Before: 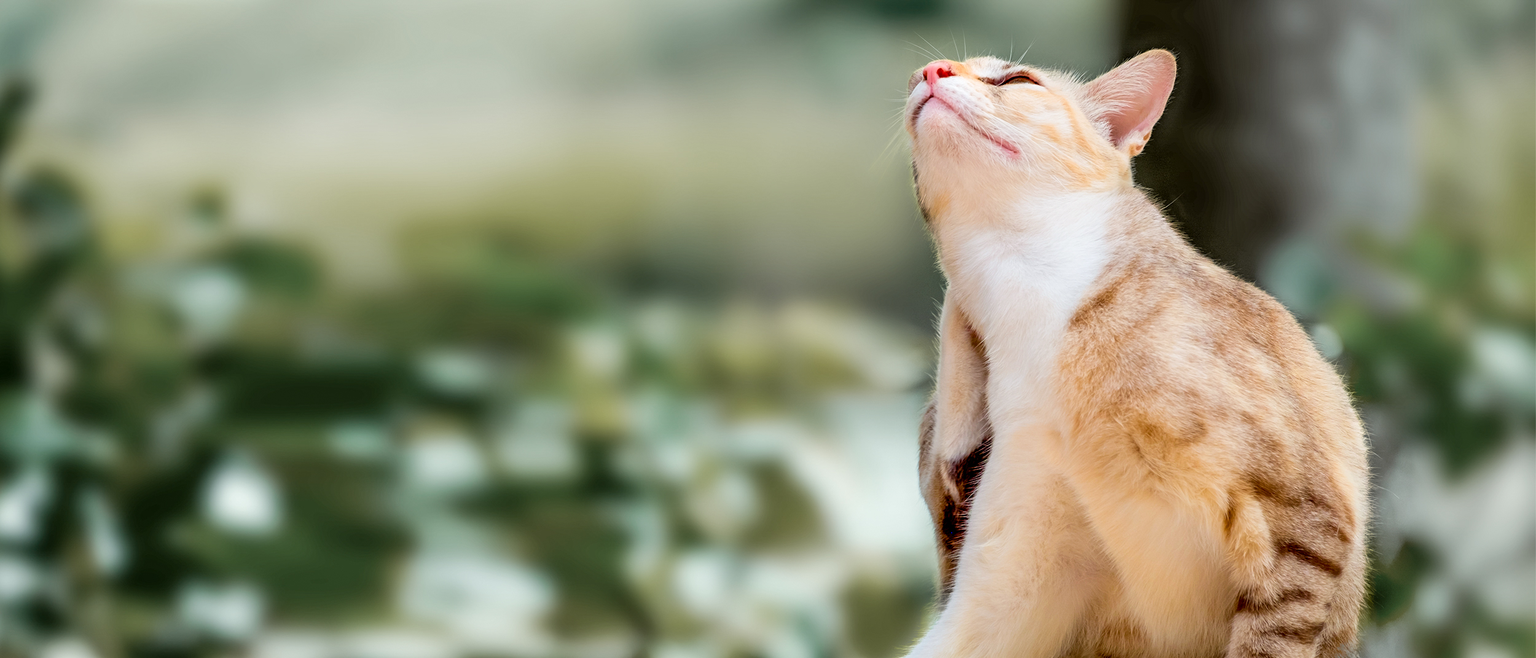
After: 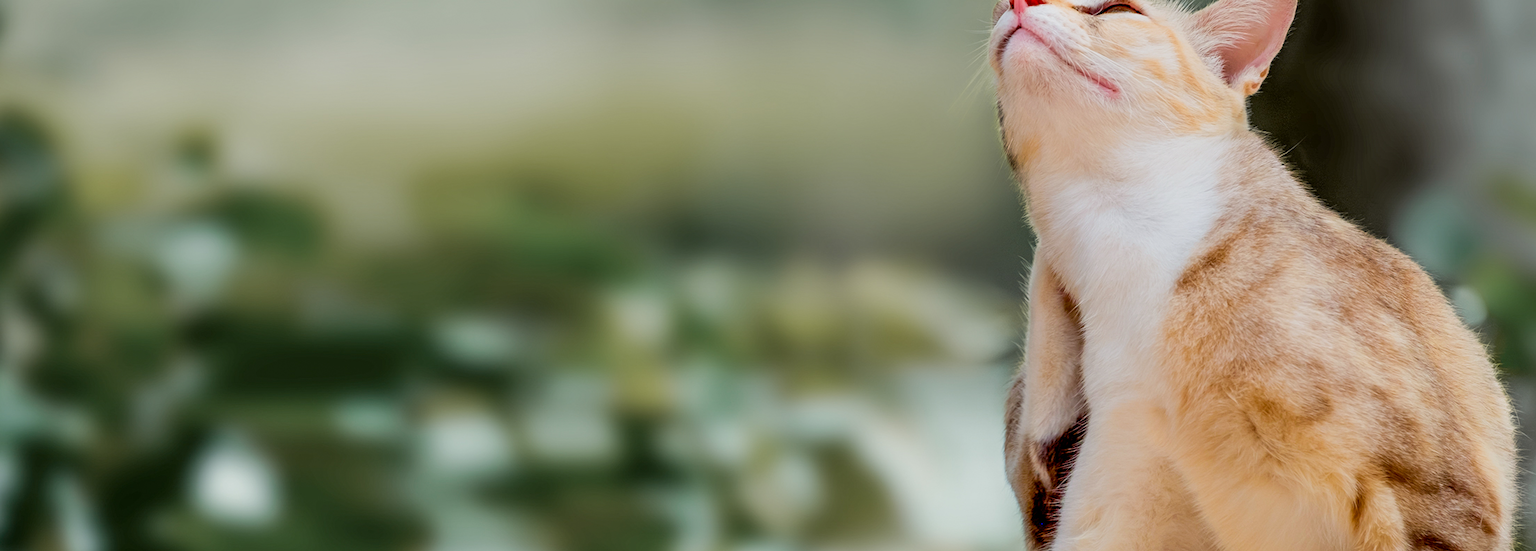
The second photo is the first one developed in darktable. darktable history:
crop and rotate: left 2.39%, top 11.045%, right 9.686%, bottom 15.271%
shadows and highlights: radius 121.43, shadows 21.74, white point adjustment -9.71, highlights -13.49, soften with gaussian
